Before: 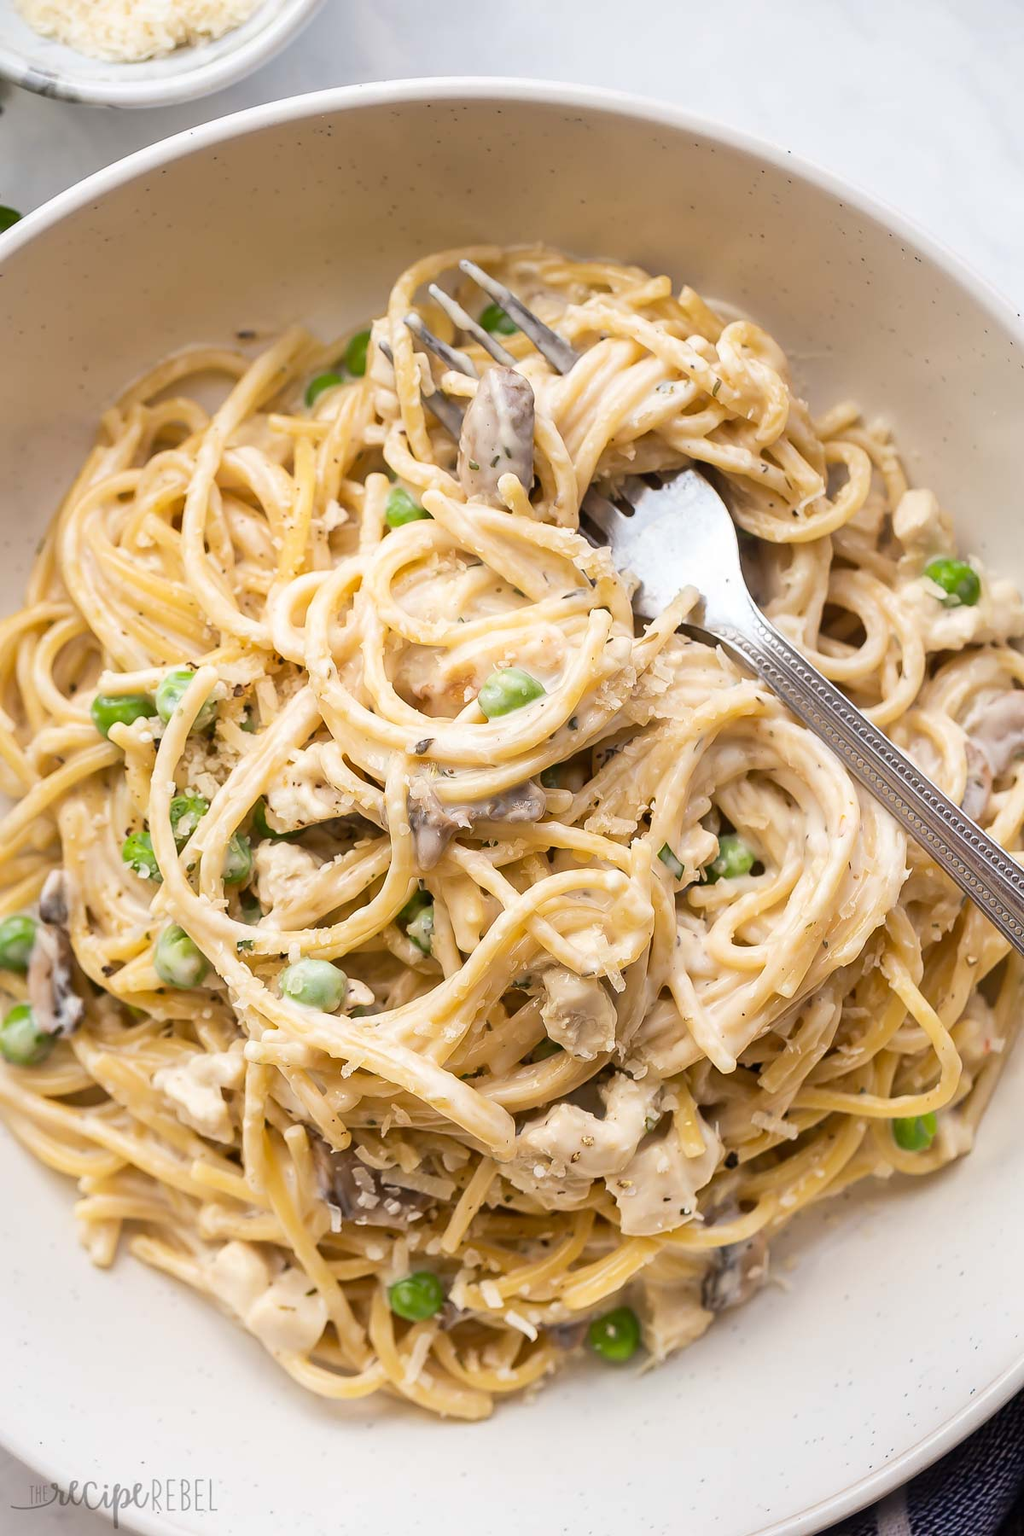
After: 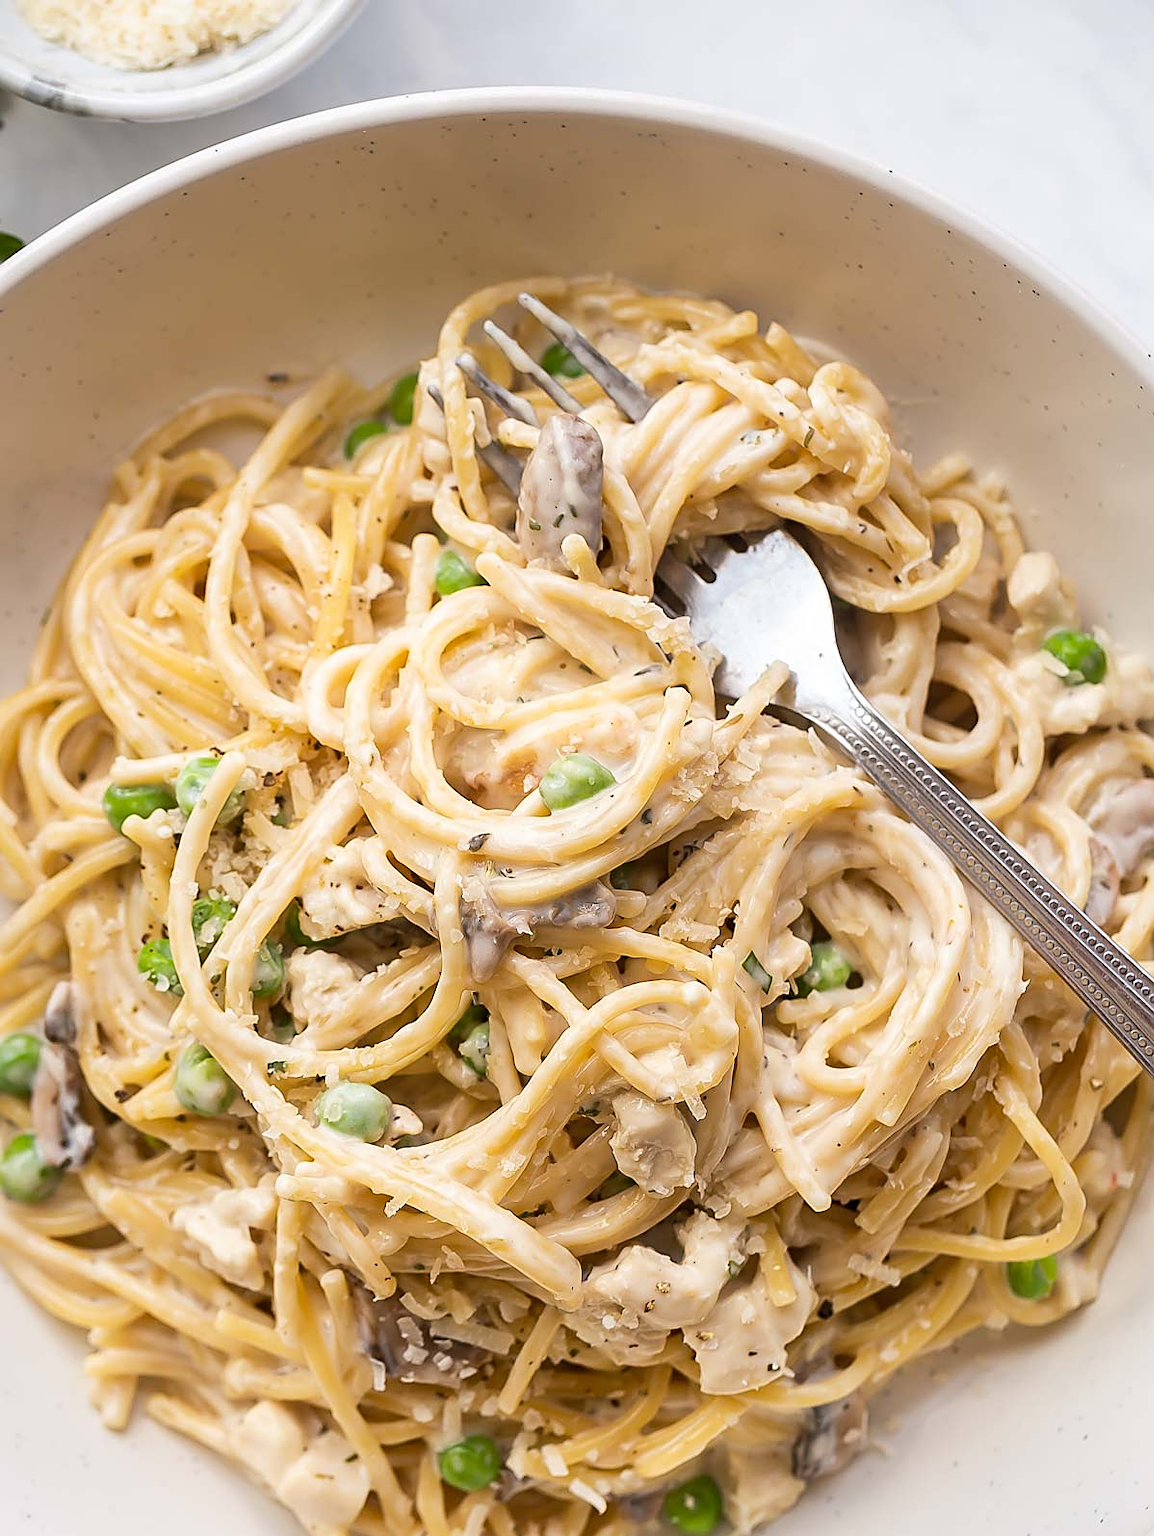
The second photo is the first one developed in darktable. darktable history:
crop and rotate: top 0%, bottom 11.356%
sharpen: on, module defaults
